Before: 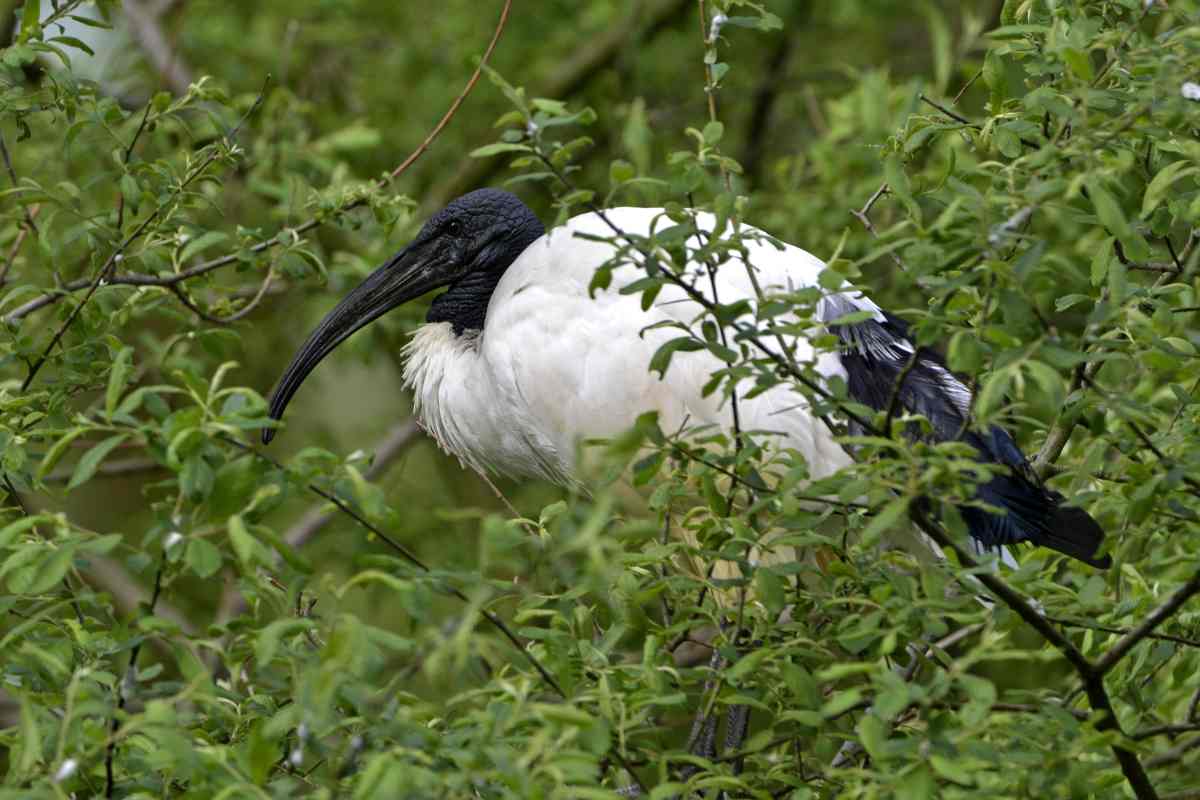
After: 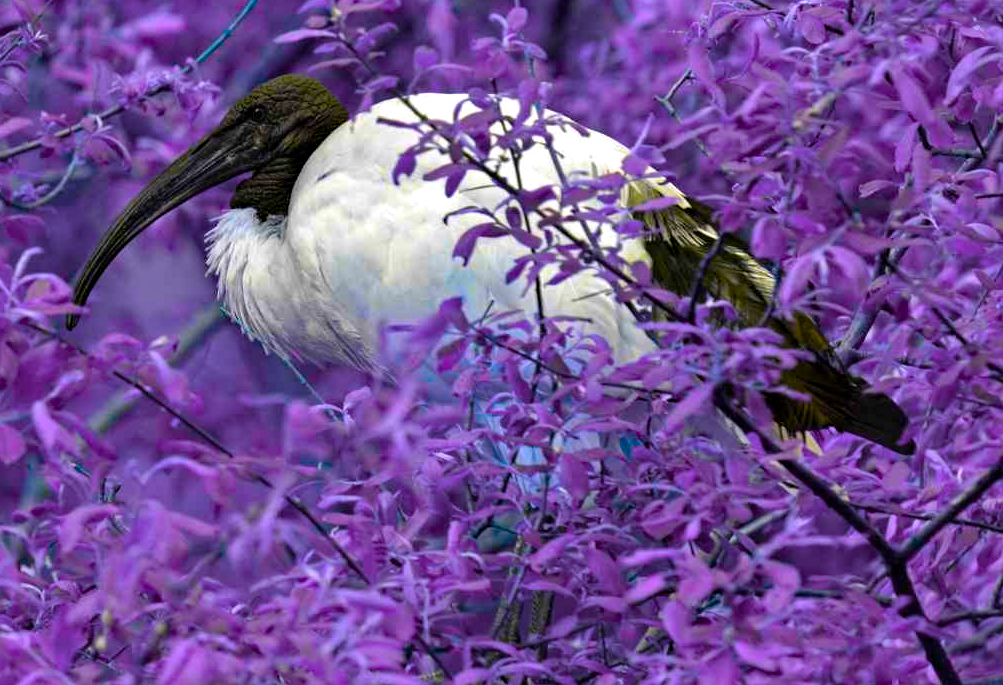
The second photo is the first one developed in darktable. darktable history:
haze removal: strength 0.287, distance 0.247, compatibility mode true, adaptive false
crop: left 16.37%, top 14.355%
color balance rgb: perceptual saturation grading › global saturation 24.89%, hue shift 179.9°, global vibrance 49.58%, contrast 0.707%
